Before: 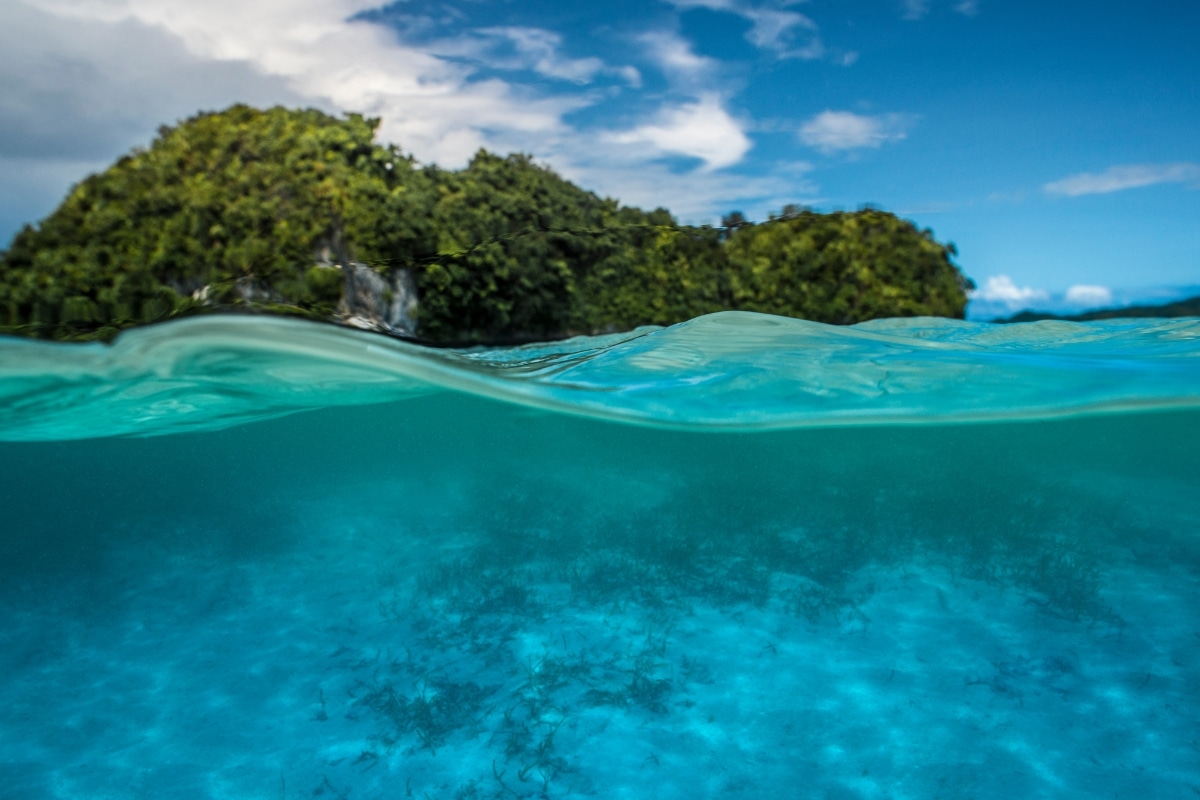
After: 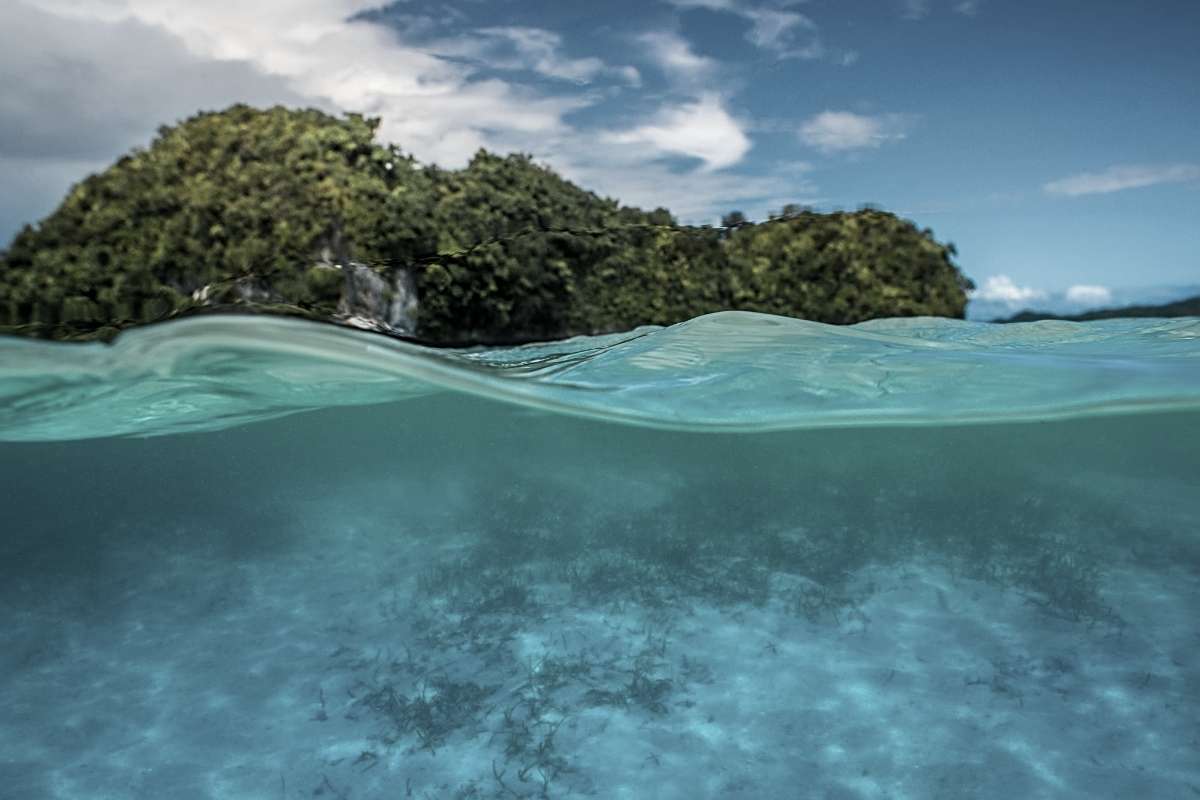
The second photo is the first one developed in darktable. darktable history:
color correction: saturation 0.57
sharpen: on, module defaults
